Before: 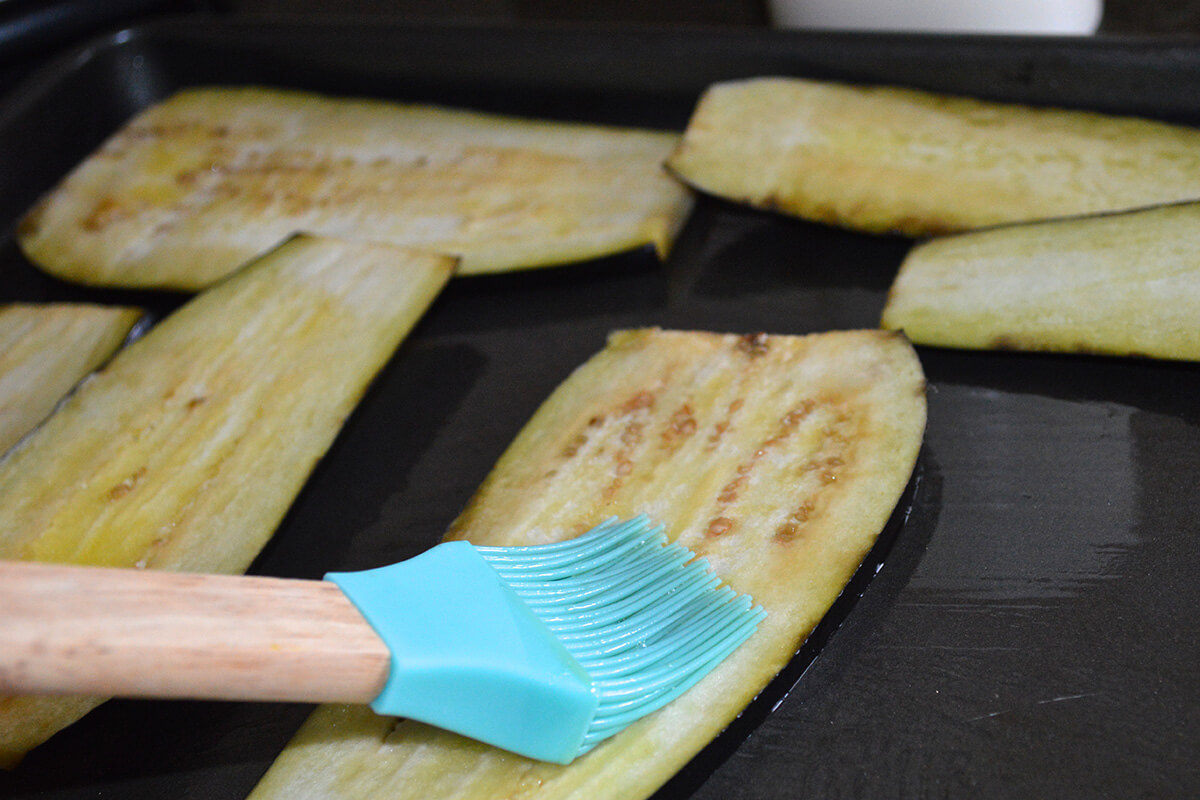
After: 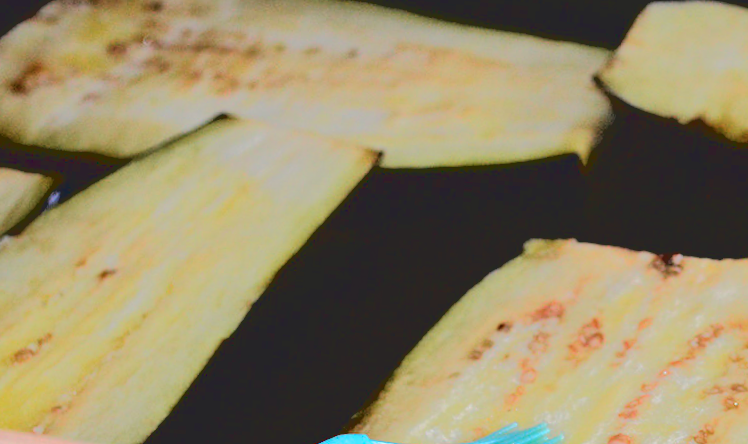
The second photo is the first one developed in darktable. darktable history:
crop and rotate: angle -4.99°, left 2.122%, top 6.945%, right 27.566%, bottom 30.519%
base curve: curves: ch0 [(0.065, 0.026) (0.236, 0.358) (0.53, 0.546) (0.777, 0.841) (0.924, 0.992)], preserve colors average RGB
tone curve: curves: ch0 [(0, 0) (0.059, 0.027) (0.162, 0.125) (0.304, 0.279) (0.547, 0.532) (0.828, 0.815) (1, 0.983)]; ch1 [(0, 0) (0.23, 0.166) (0.34, 0.298) (0.371, 0.334) (0.435, 0.408) (0.477, 0.469) (0.499, 0.498) (0.529, 0.544) (0.559, 0.587) (0.743, 0.798) (1, 1)]; ch2 [(0, 0) (0.431, 0.414) (0.498, 0.503) (0.524, 0.531) (0.568, 0.567) (0.6, 0.597) (0.643, 0.631) (0.74, 0.721) (1, 1)], color space Lab, independent channels, preserve colors none
